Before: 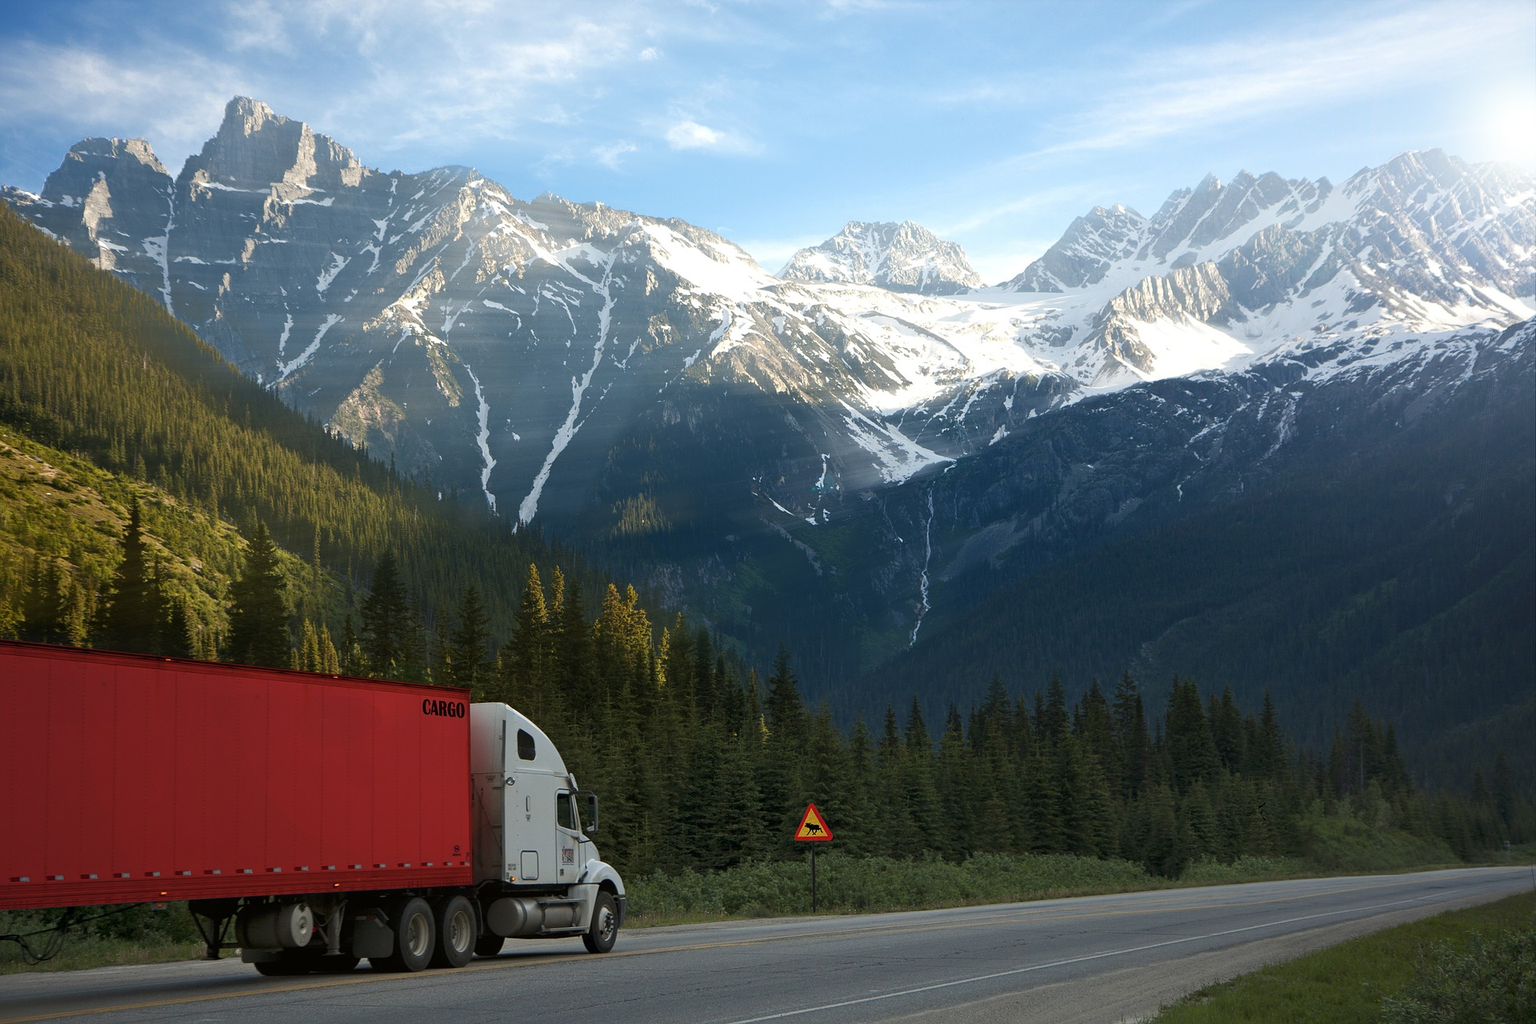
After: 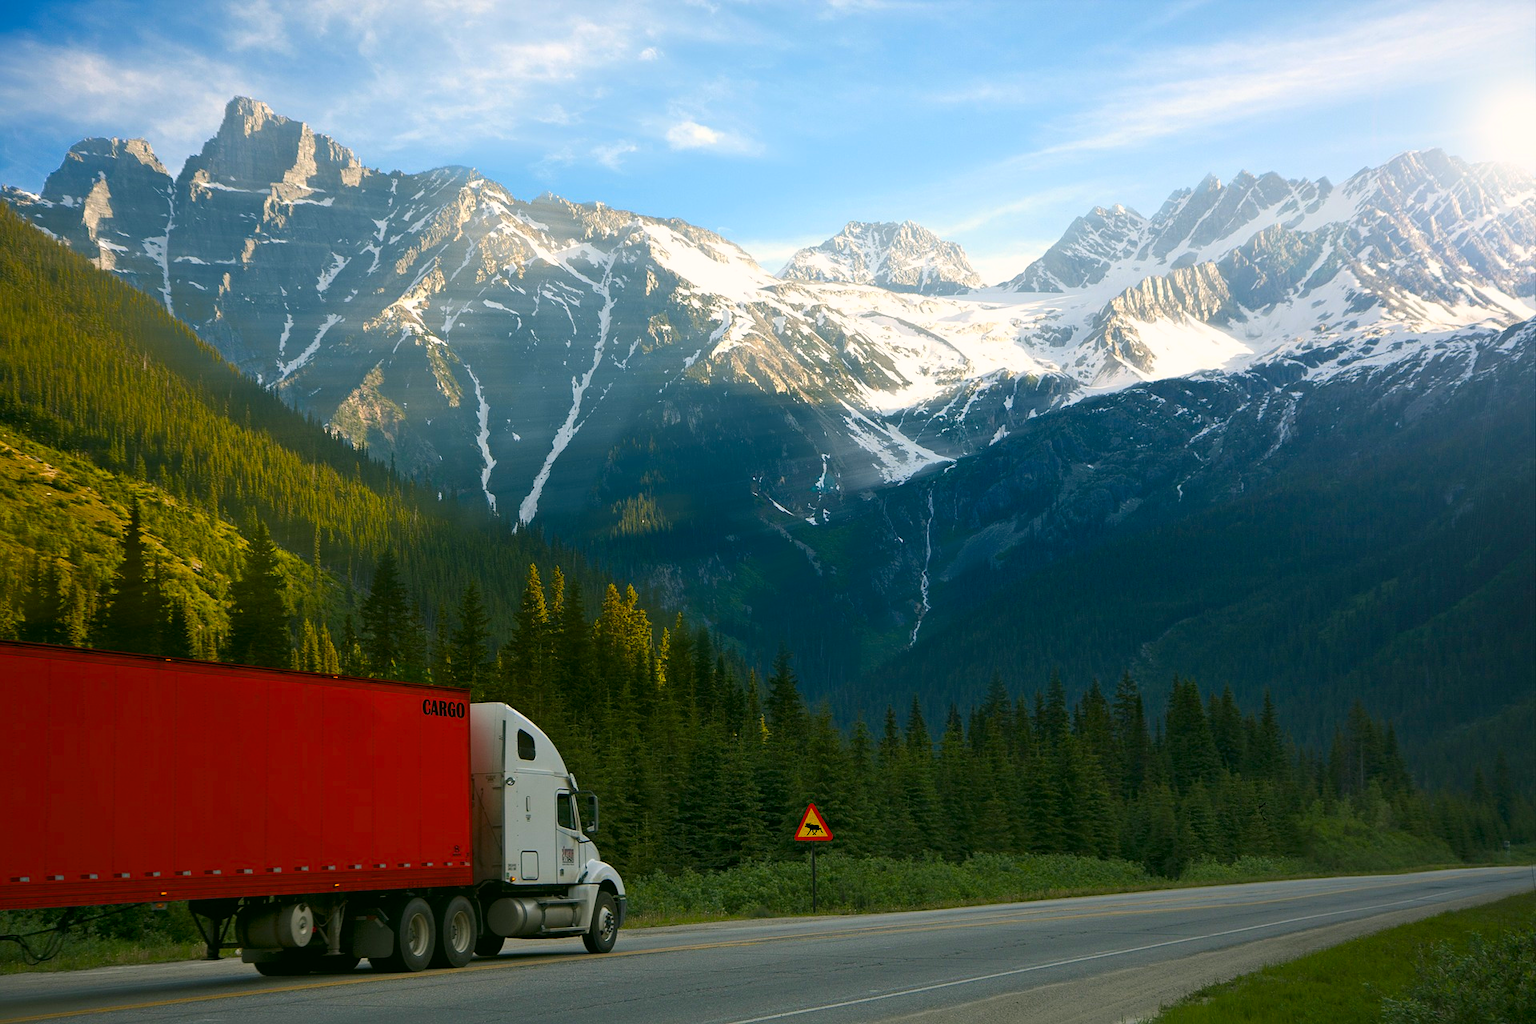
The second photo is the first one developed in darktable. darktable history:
color balance rgb: linear chroma grading › global chroma 15%, perceptual saturation grading › global saturation 30%
color correction: highlights a* 4.02, highlights b* 4.98, shadows a* -7.55, shadows b* 4.98
